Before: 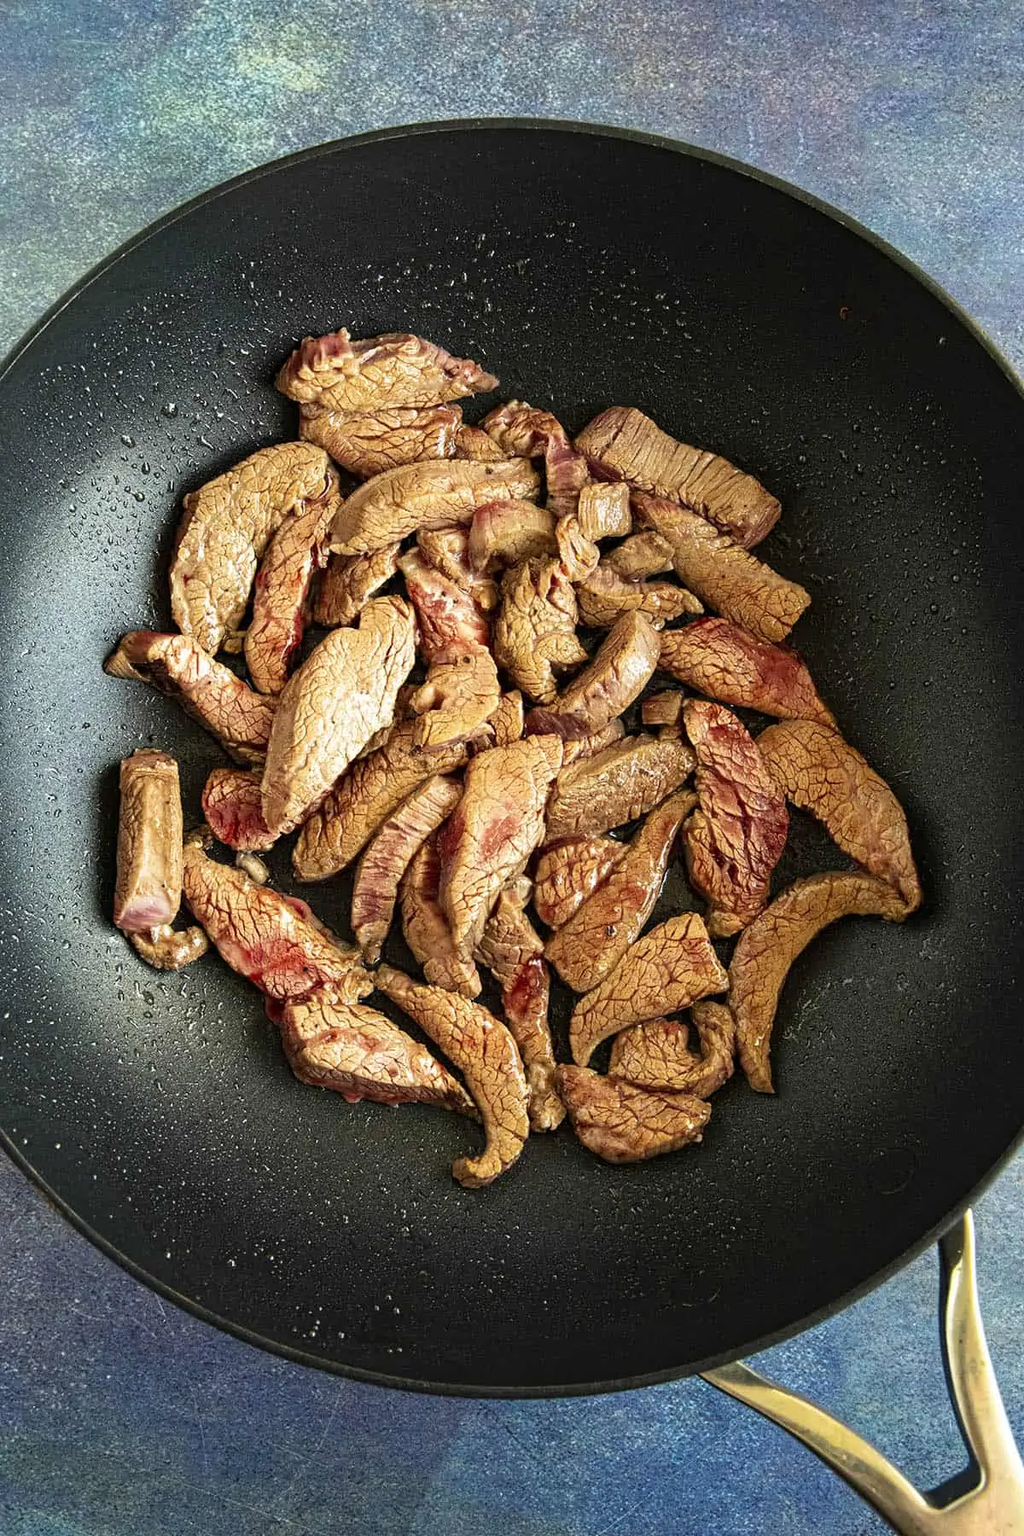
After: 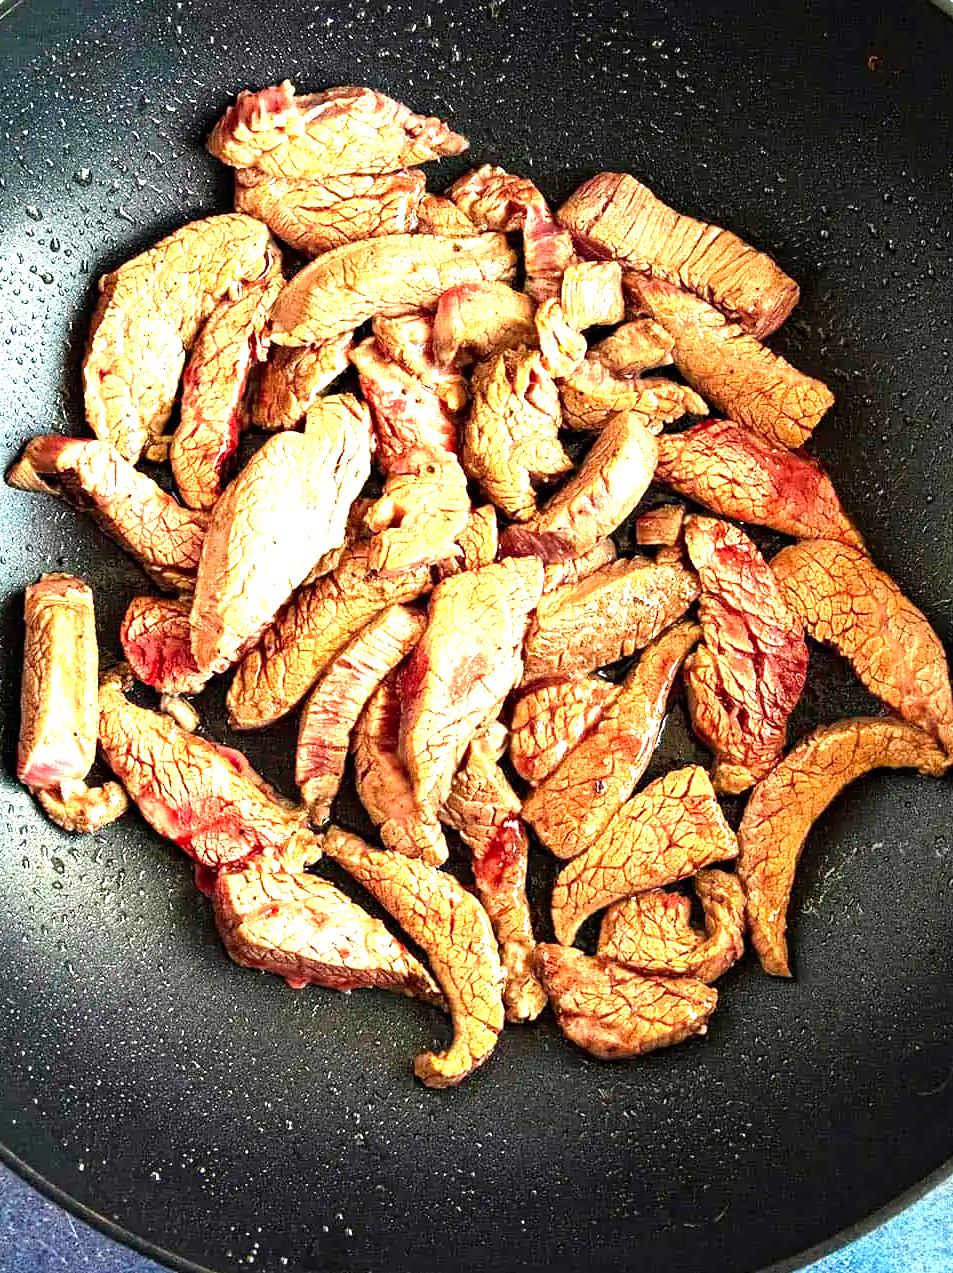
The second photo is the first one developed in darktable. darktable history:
exposure: black level correction 0, exposure 1.388 EV, compensate exposure bias true, compensate highlight preservation false
crop: left 9.712%, top 16.928%, right 10.845%, bottom 12.332%
color balance: gamma [0.9, 0.988, 0.975, 1.025], gain [1.05, 1, 1, 1]
